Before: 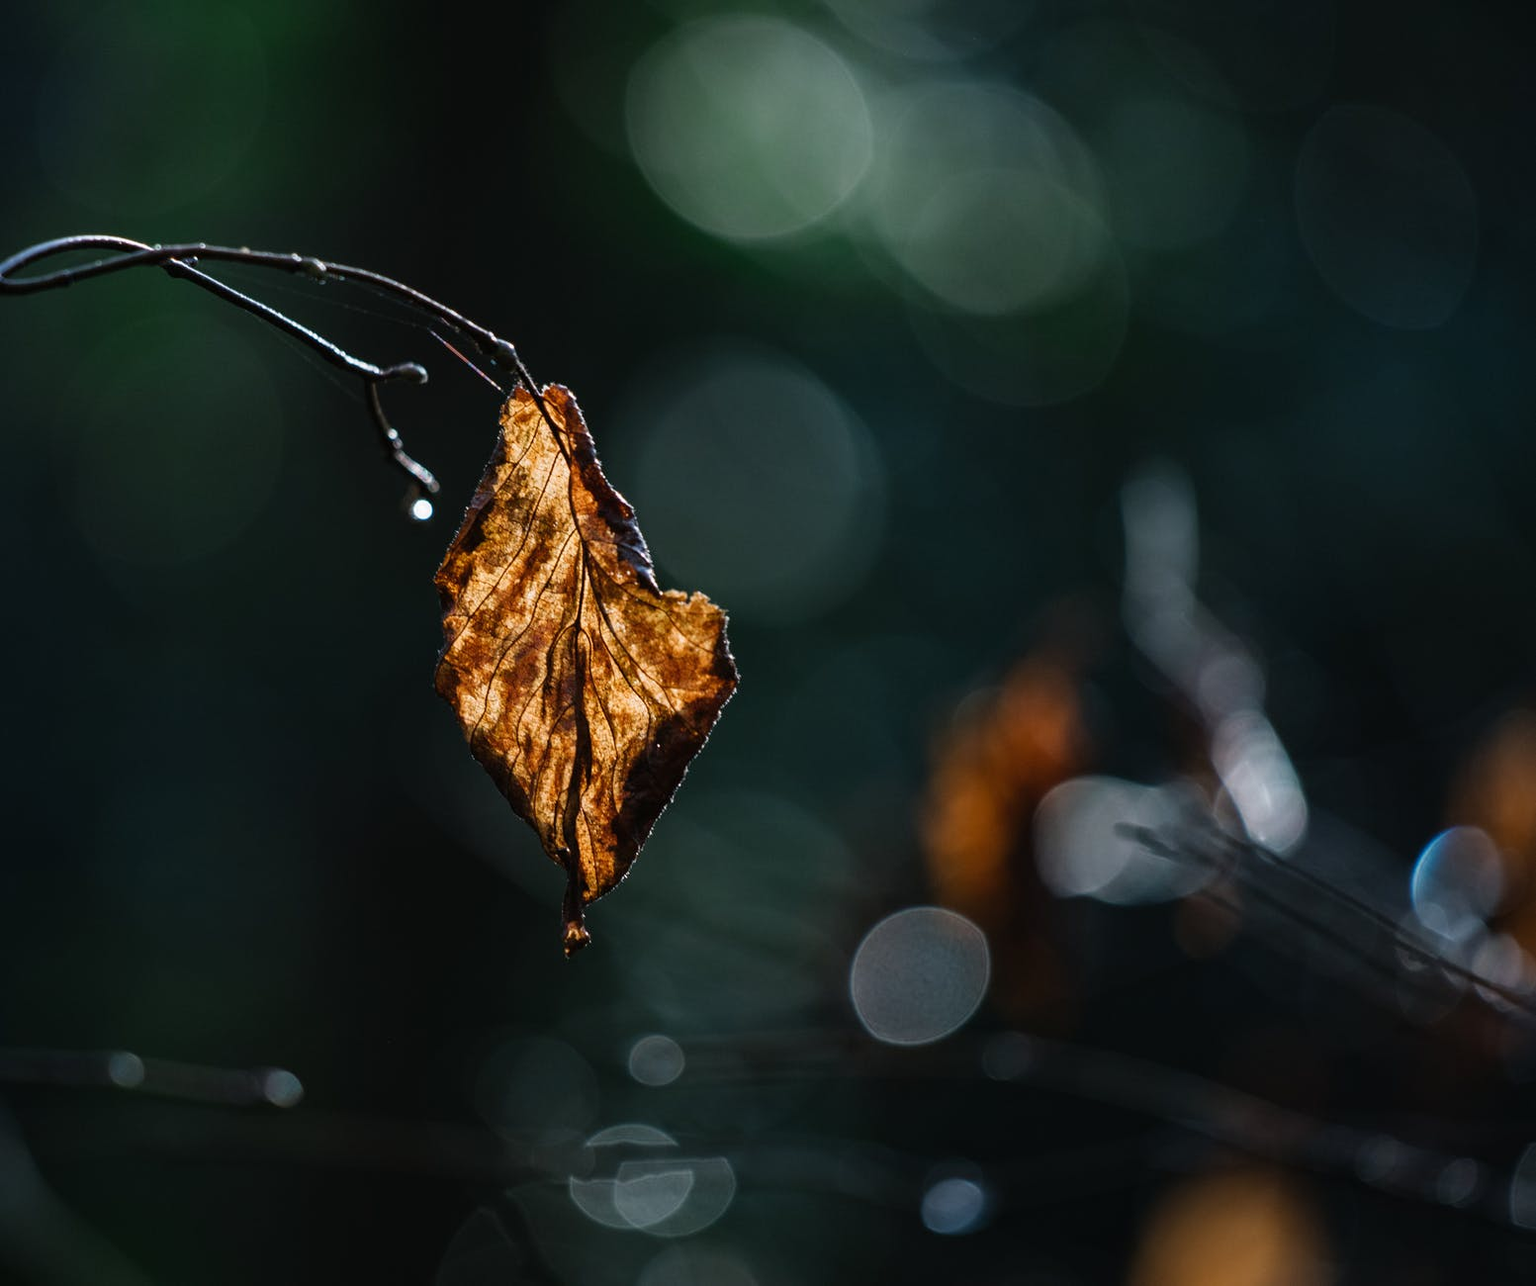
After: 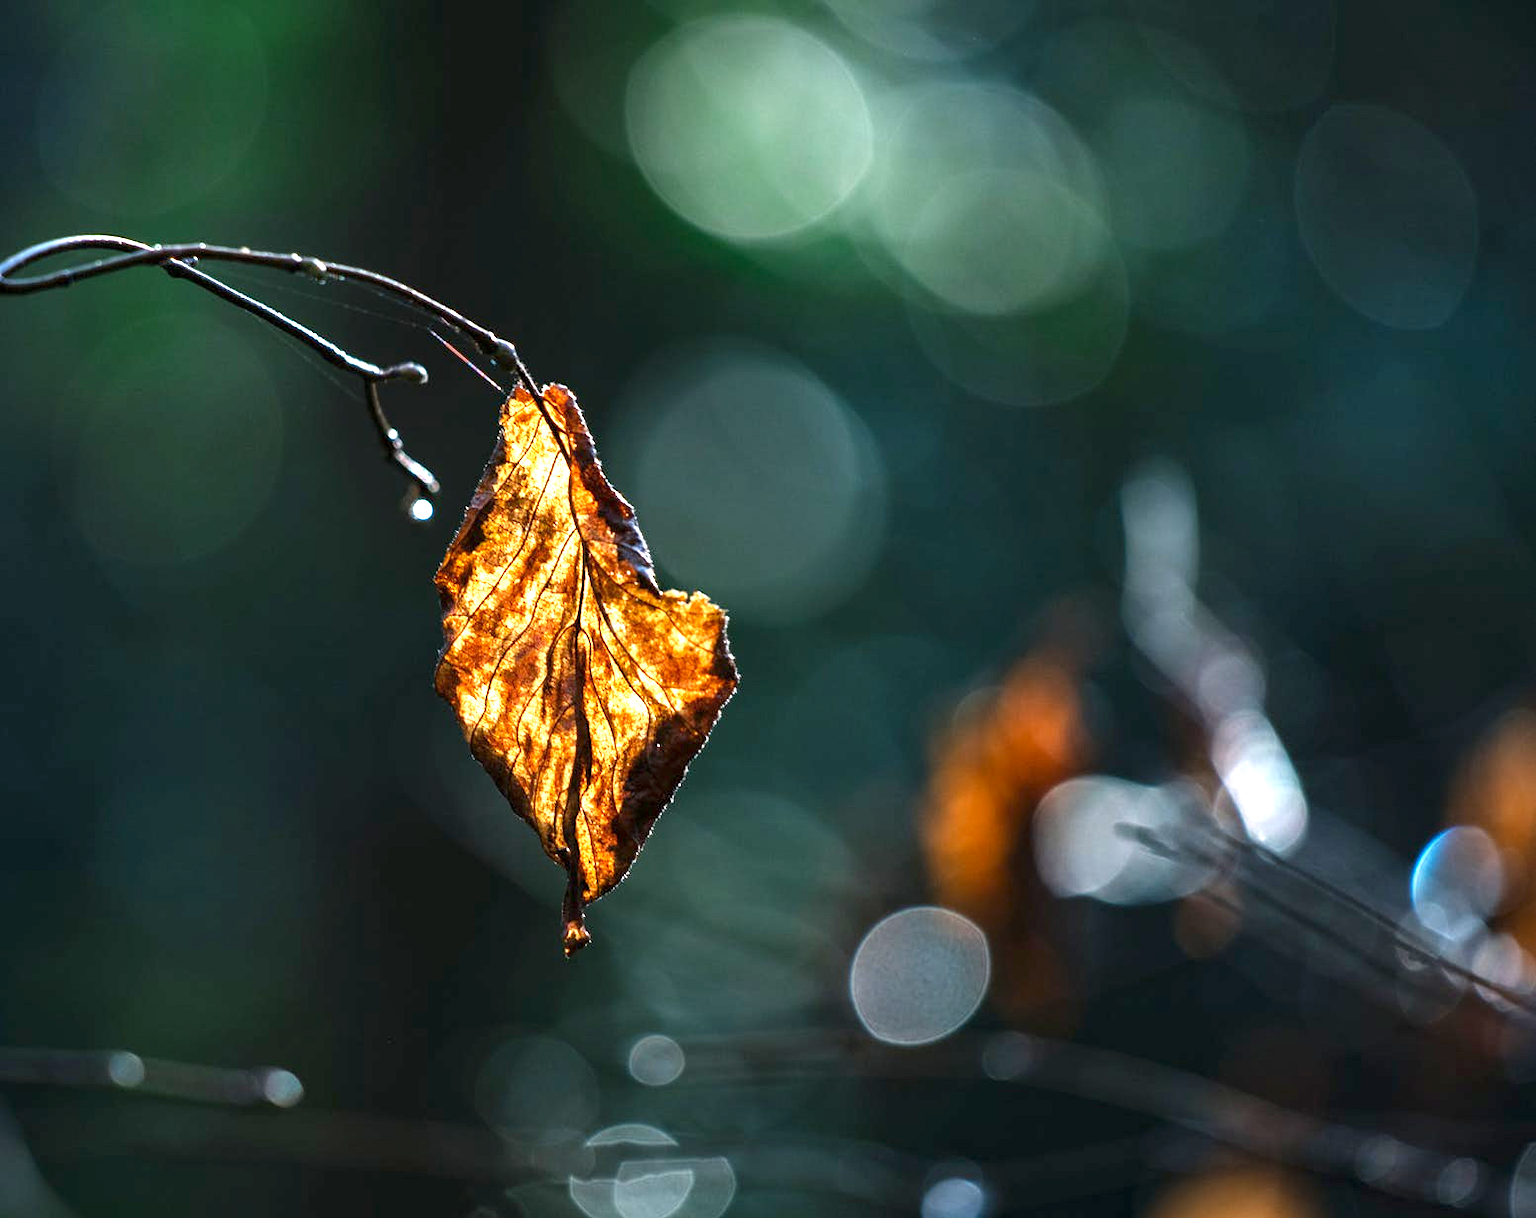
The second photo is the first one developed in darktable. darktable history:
exposure: black level correction 0.001, exposure 1.841 EV, compensate highlight preservation false
shadows and highlights: radius 121.27, shadows 21.37, white point adjustment -9.55, highlights -12.48, soften with gaussian
crop and rotate: top 0.01%, bottom 5.161%
